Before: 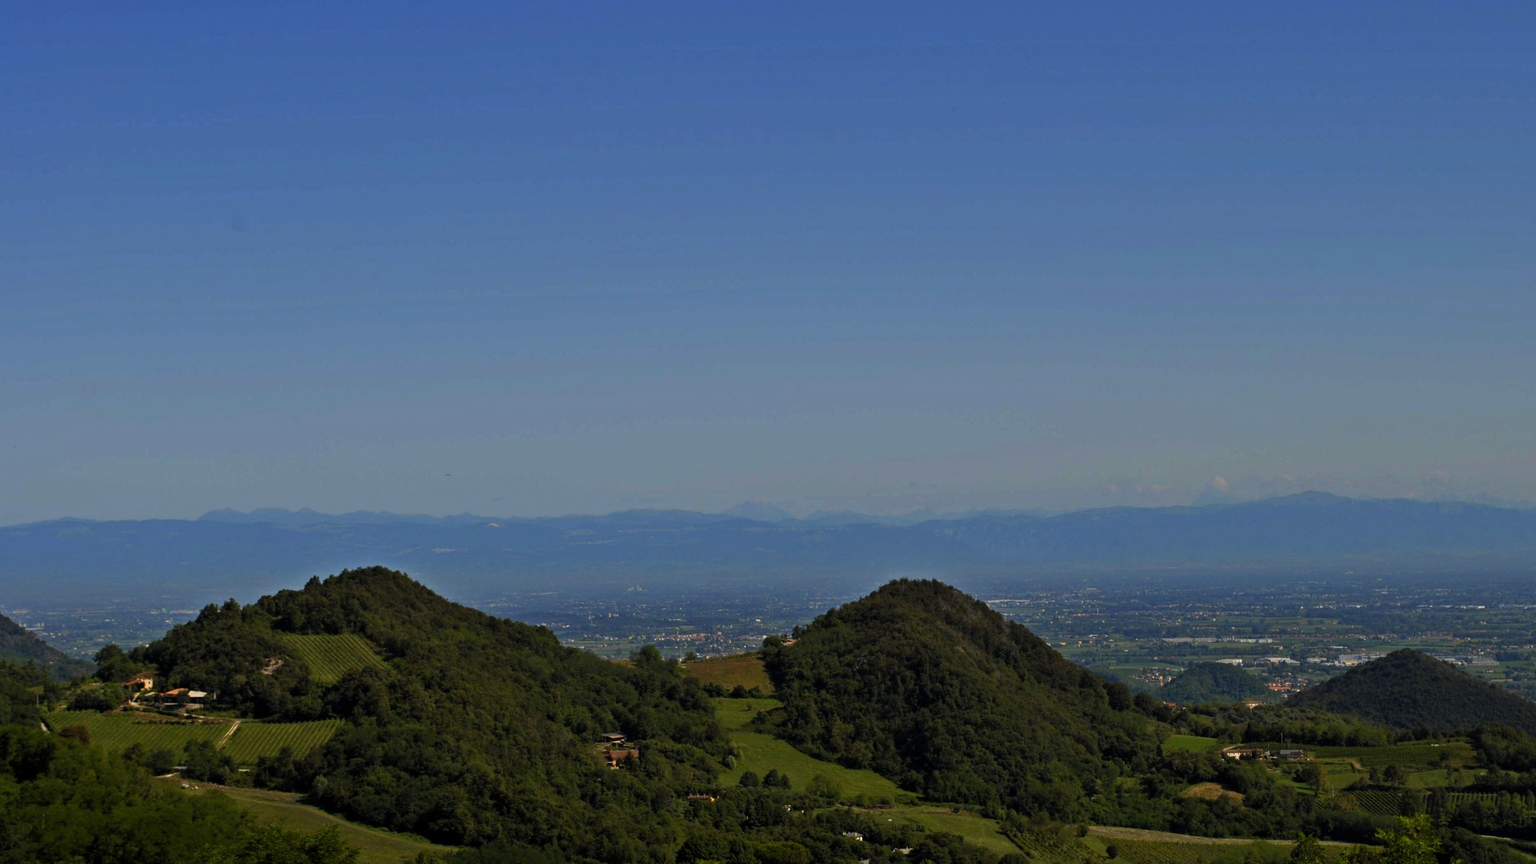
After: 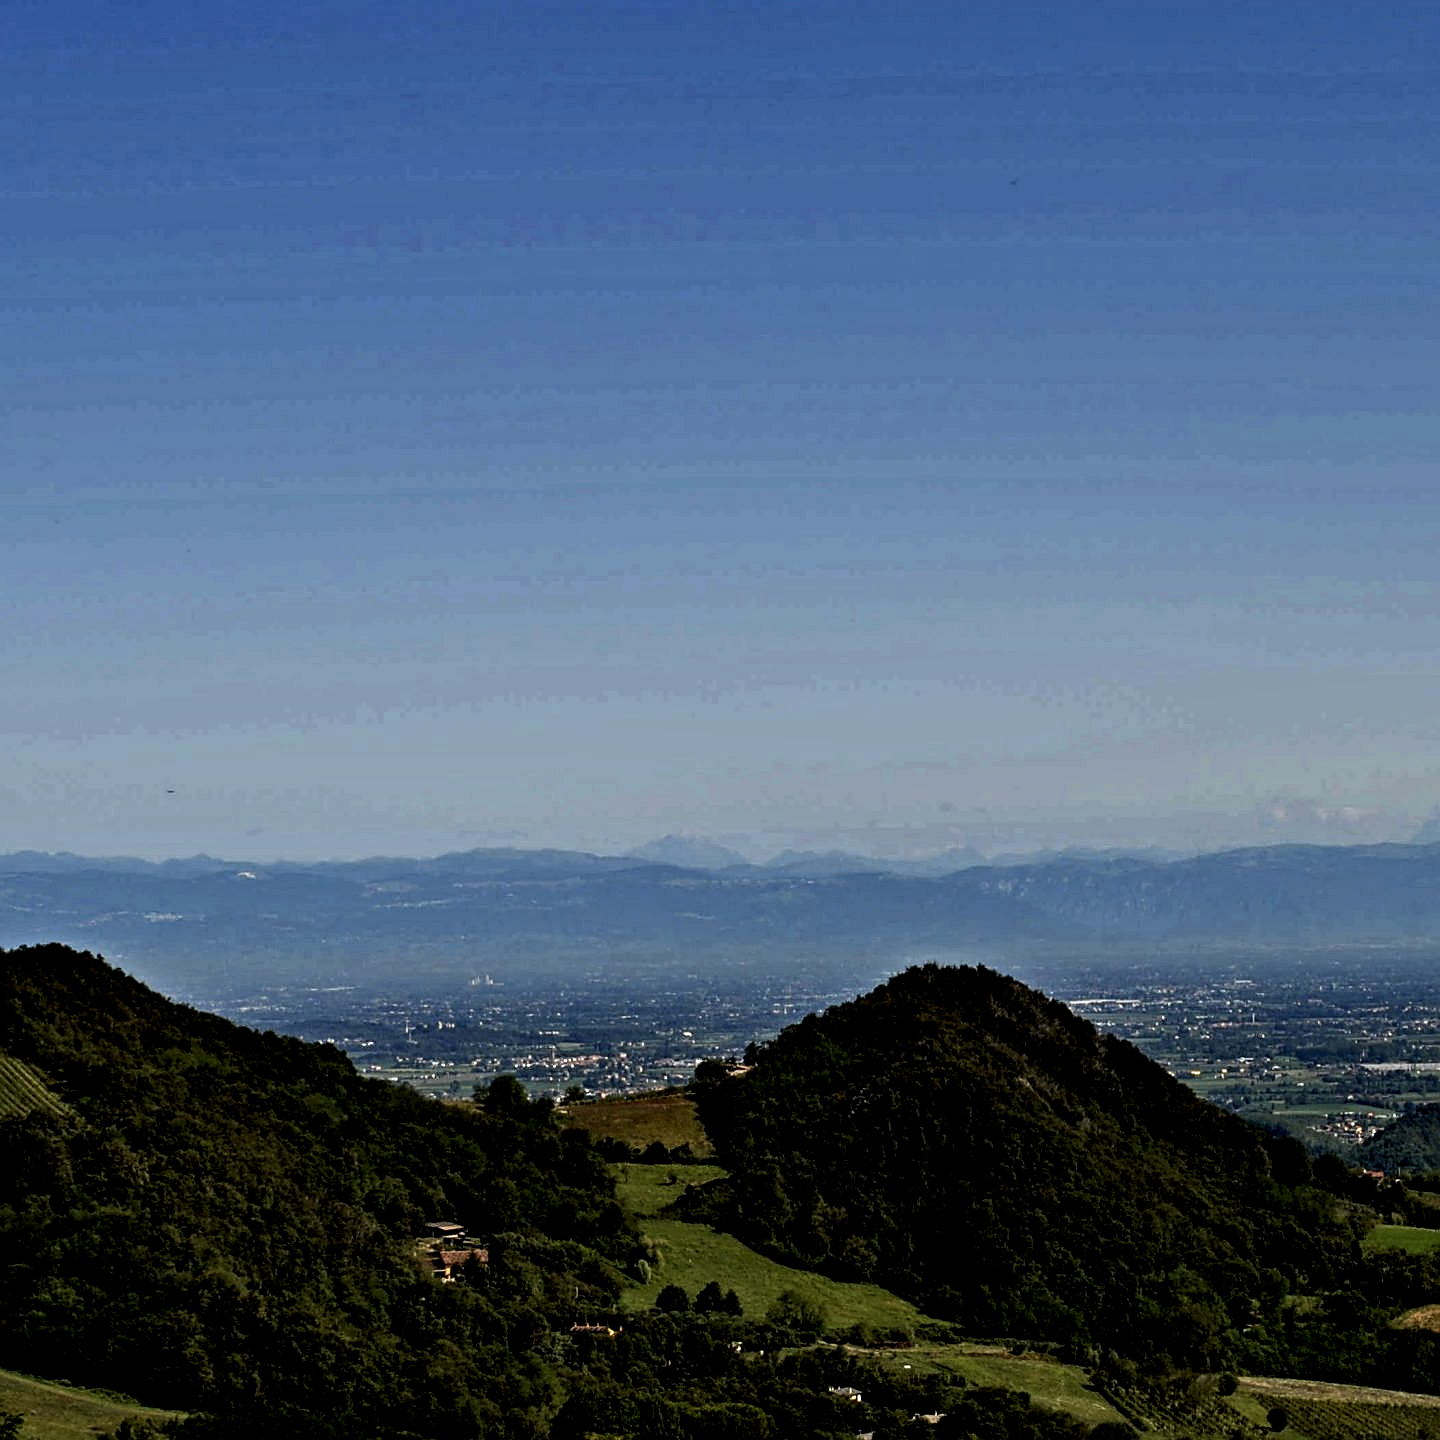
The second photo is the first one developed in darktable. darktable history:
crop and rotate: left 22.516%, right 21.234%
sharpen: on, module defaults
local contrast: shadows 185%, detail 225%
